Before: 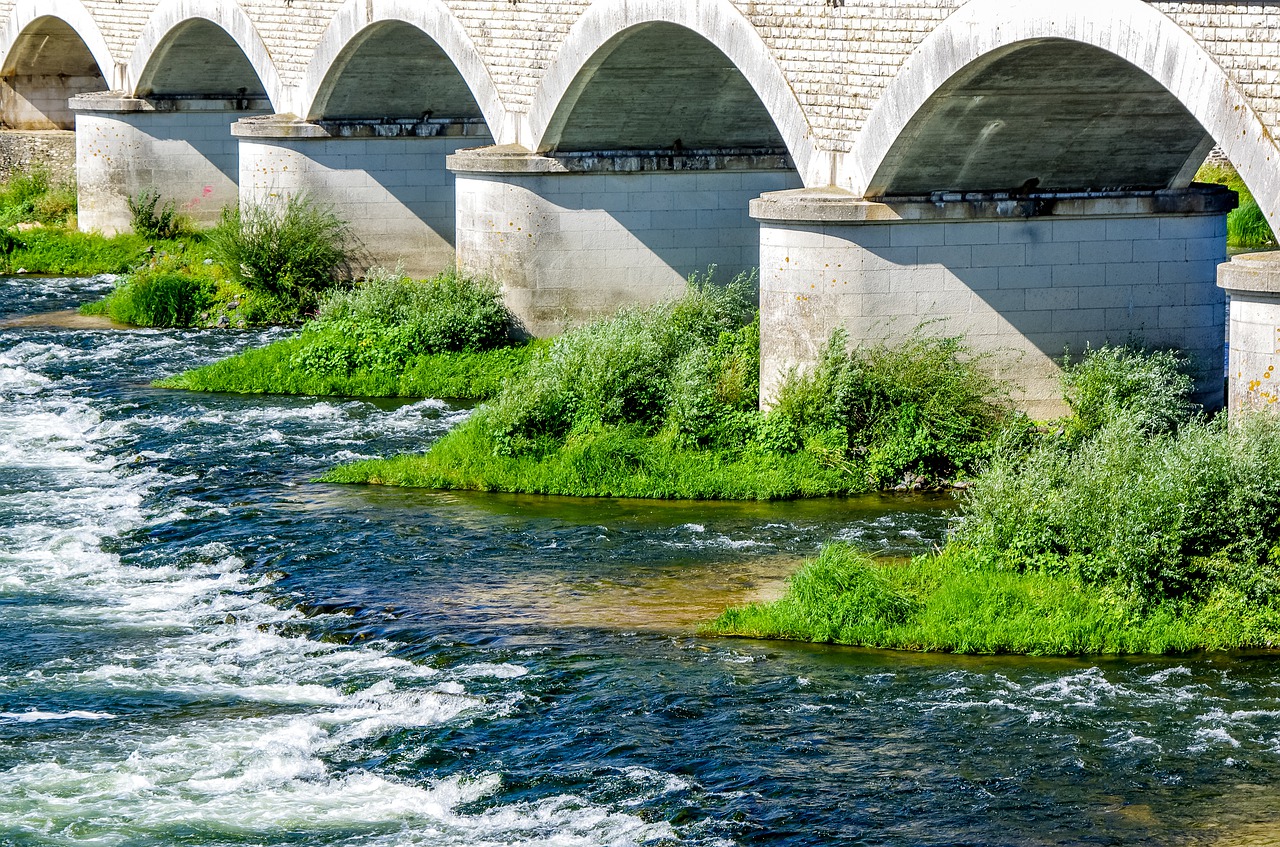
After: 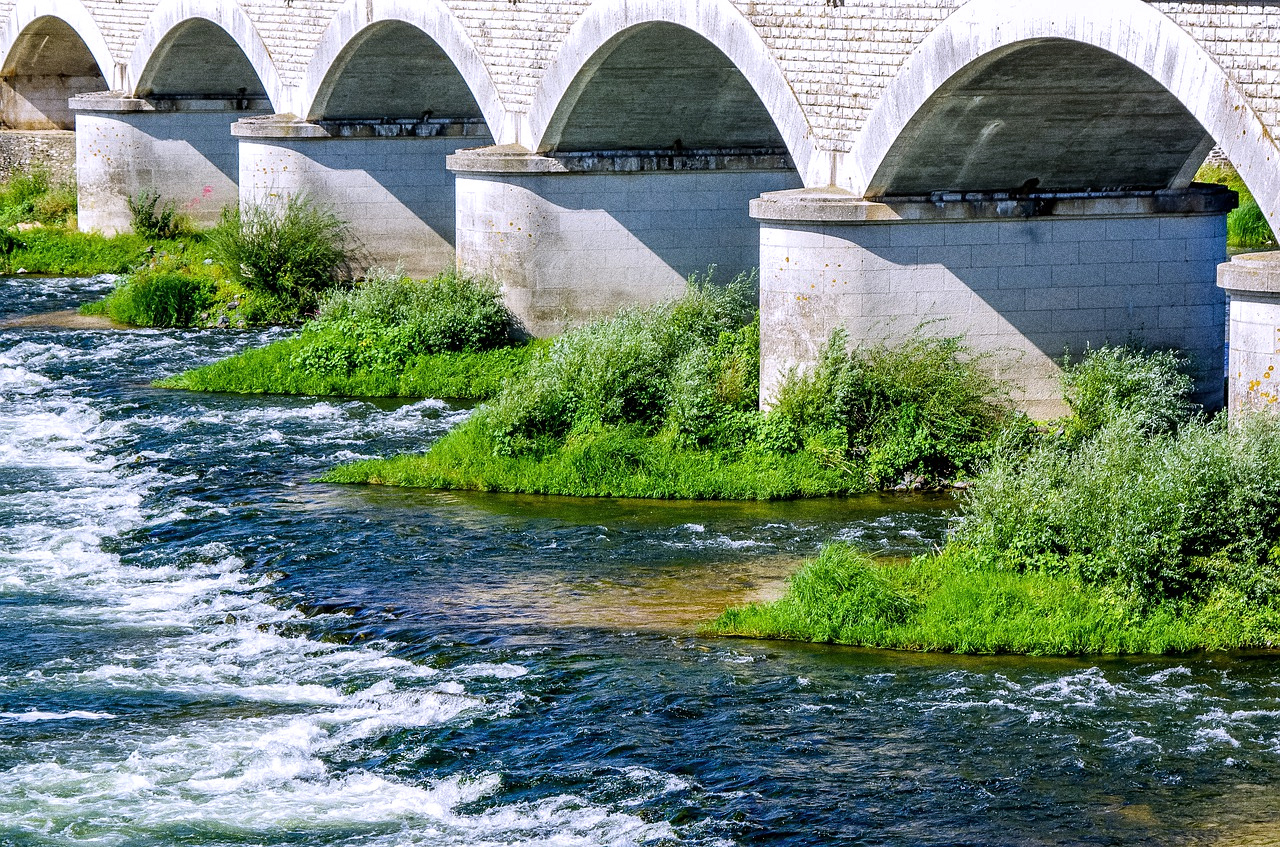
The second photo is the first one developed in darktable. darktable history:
white balance: red 1.004, blue 1.096
grain: coarseness 0.09 ISO, strength 40%
levels: levels [0, 0.51, 1]
